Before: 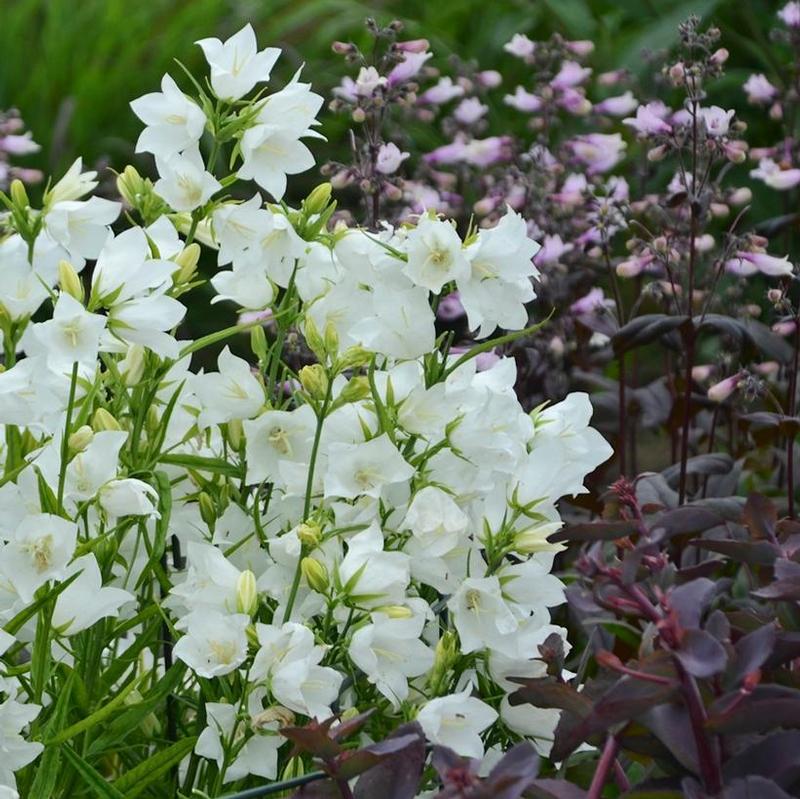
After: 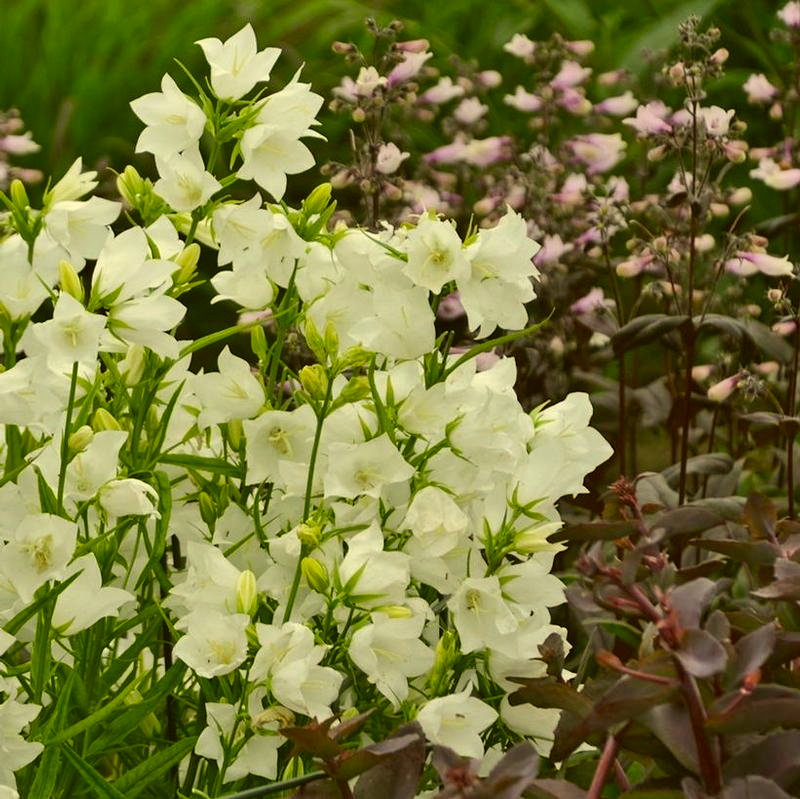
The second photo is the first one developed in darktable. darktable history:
color correction: highlights a* 0.162, highlights b* 29.53, shadows a* -0.162, shadows b* 21.09
shadows and highlights: highlights color adjustment 0%, low approximation 0.01, soften with gaussian
